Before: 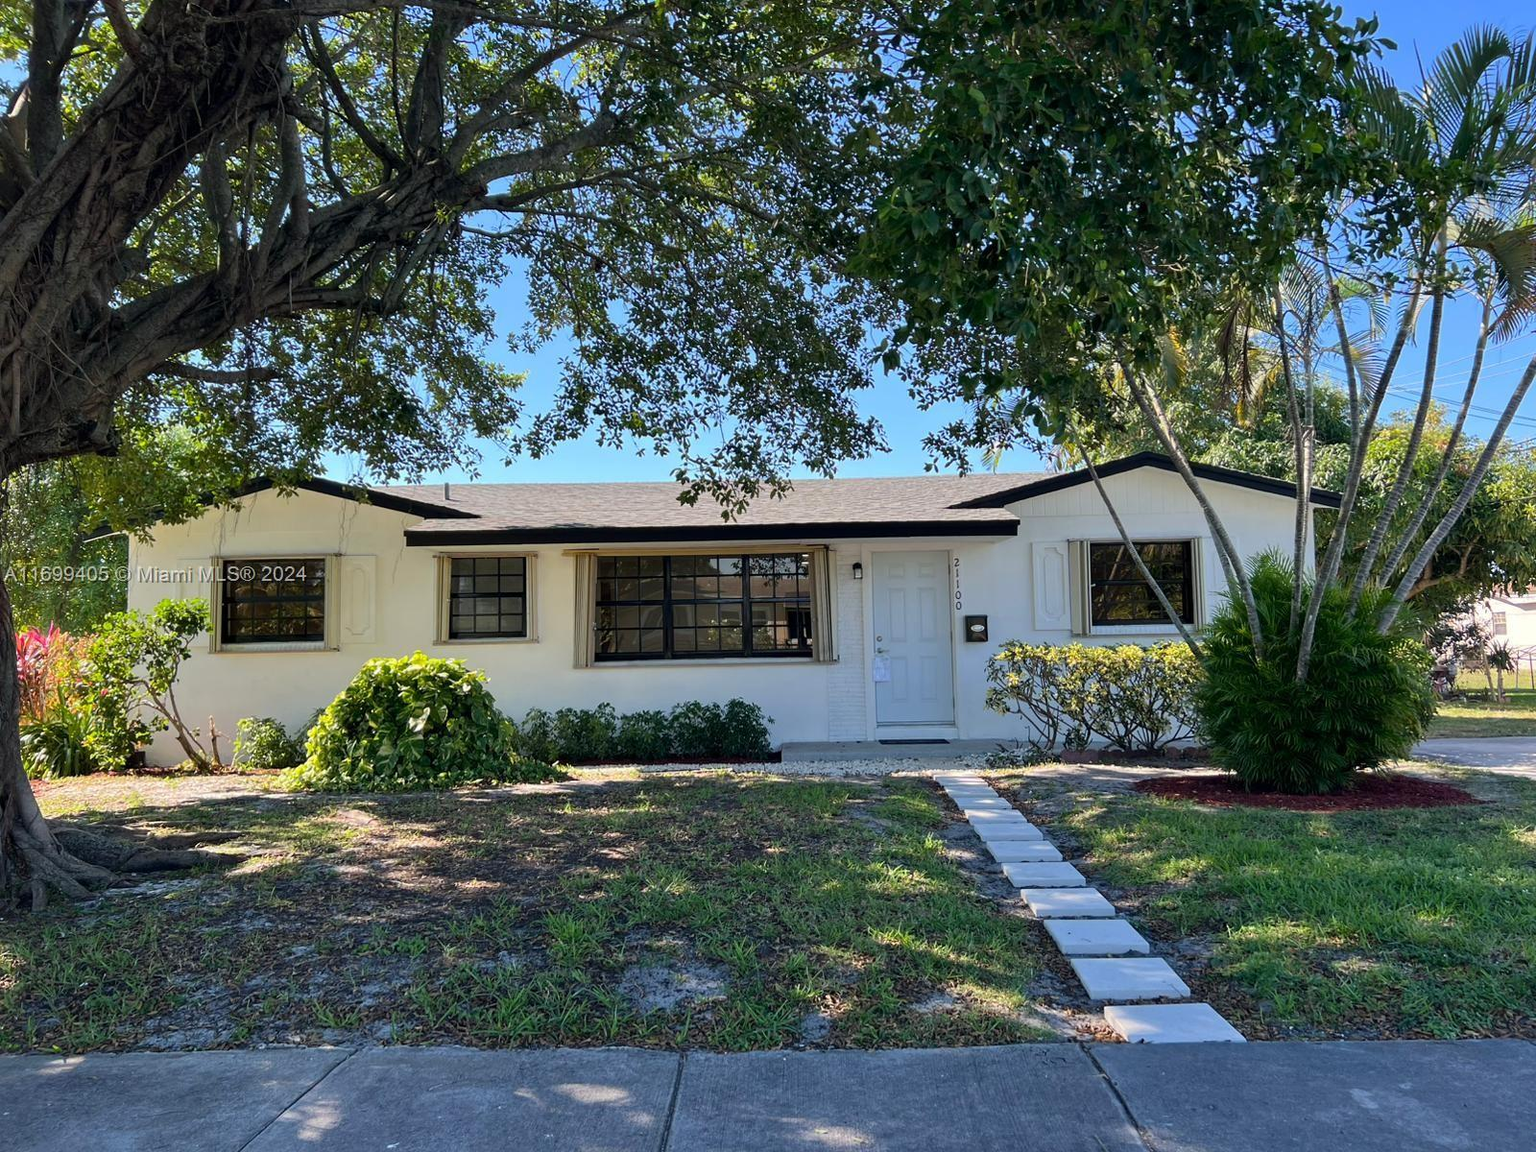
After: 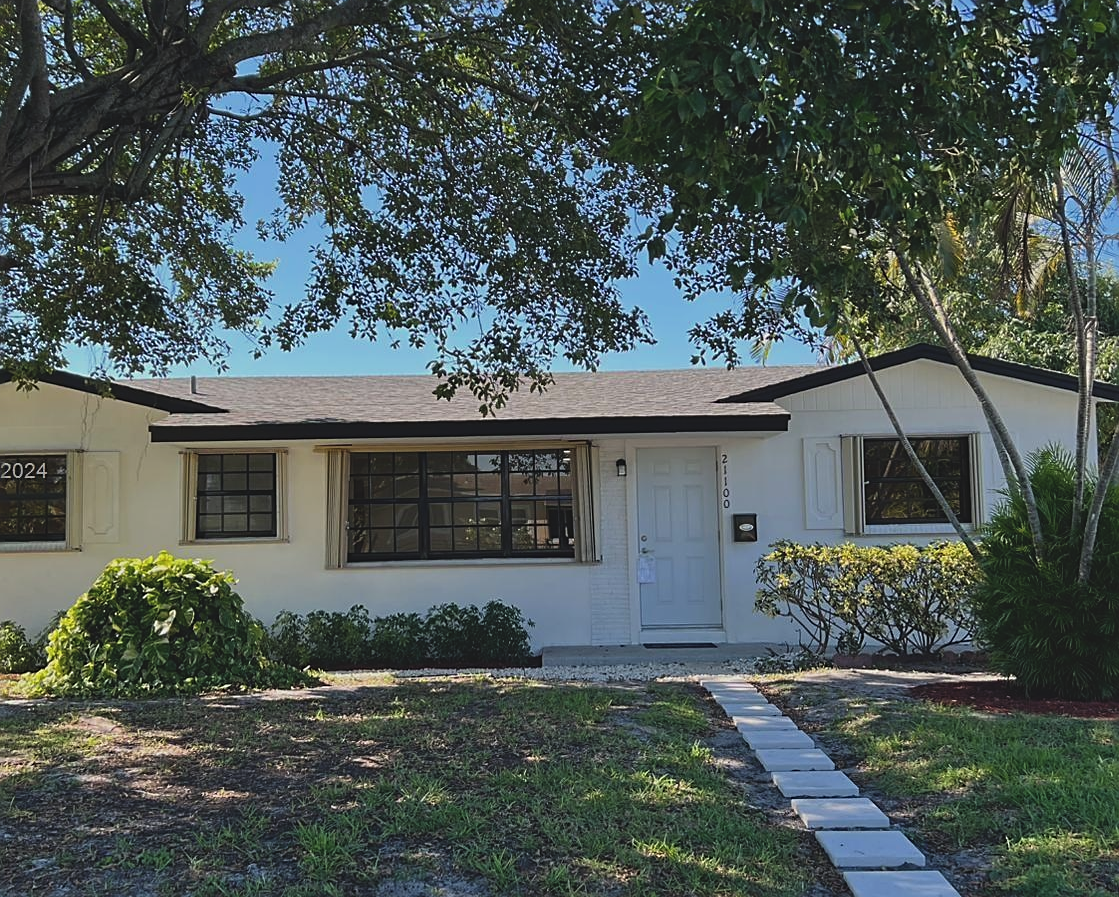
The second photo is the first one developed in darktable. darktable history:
sharpen: on, module defaults
crop and rotate: left 17.046%, top 10.659%, right 12.989%, bottom 14.553%
exposure: black level correction -0.015, exposure -0.5 EV, compensate highlight preservation false
